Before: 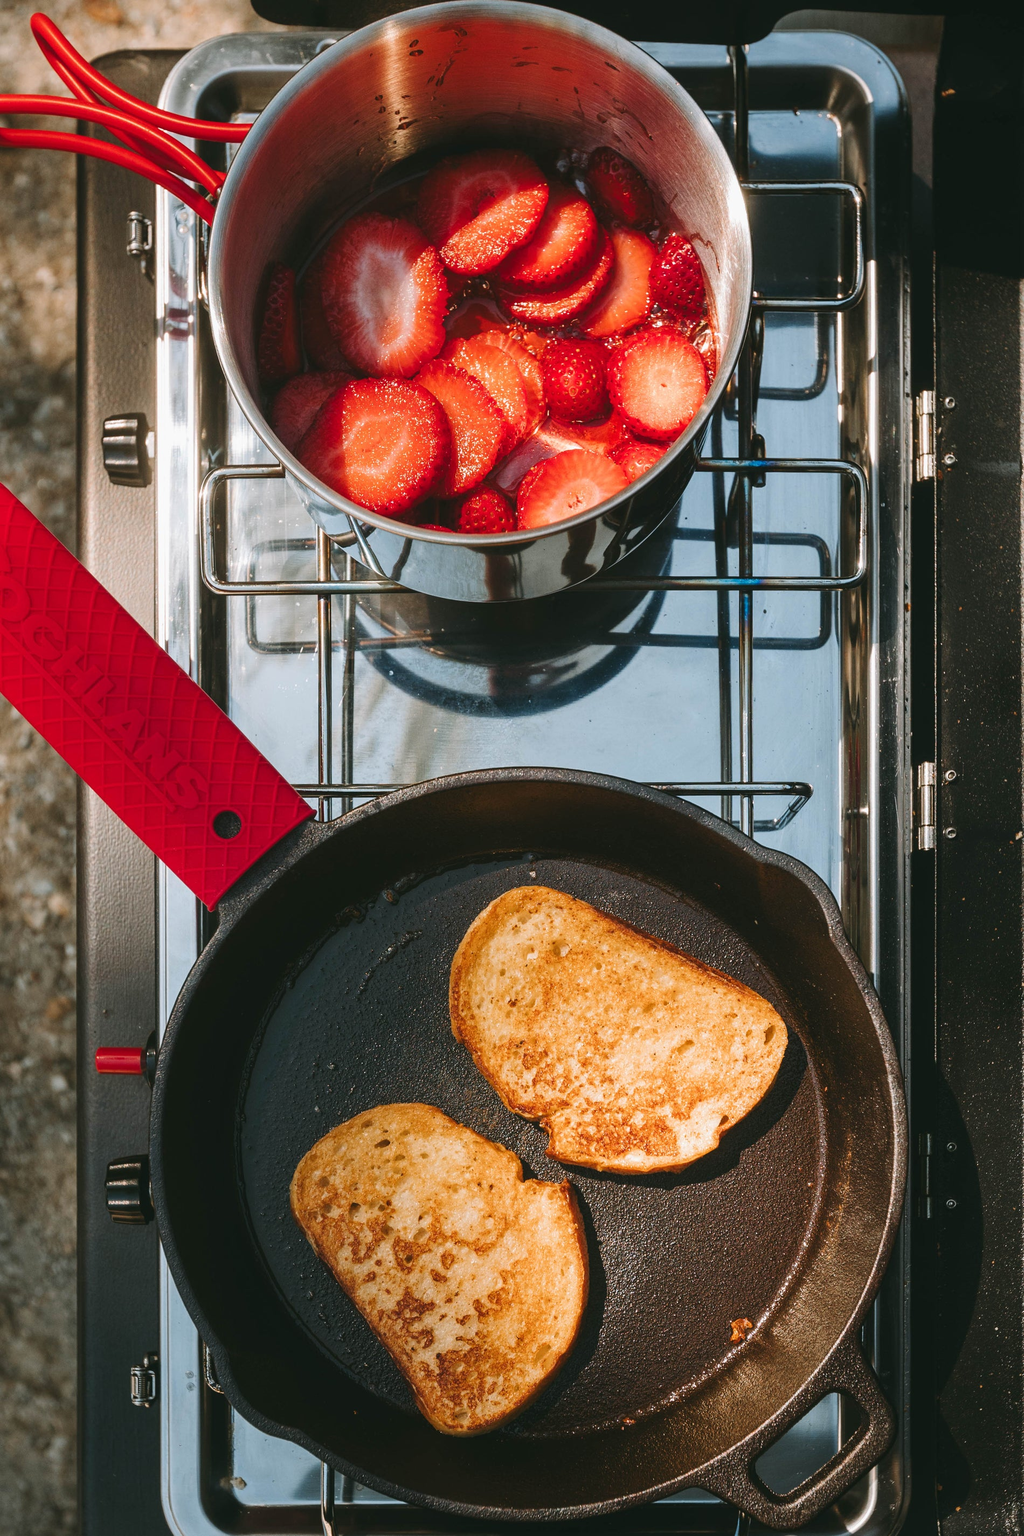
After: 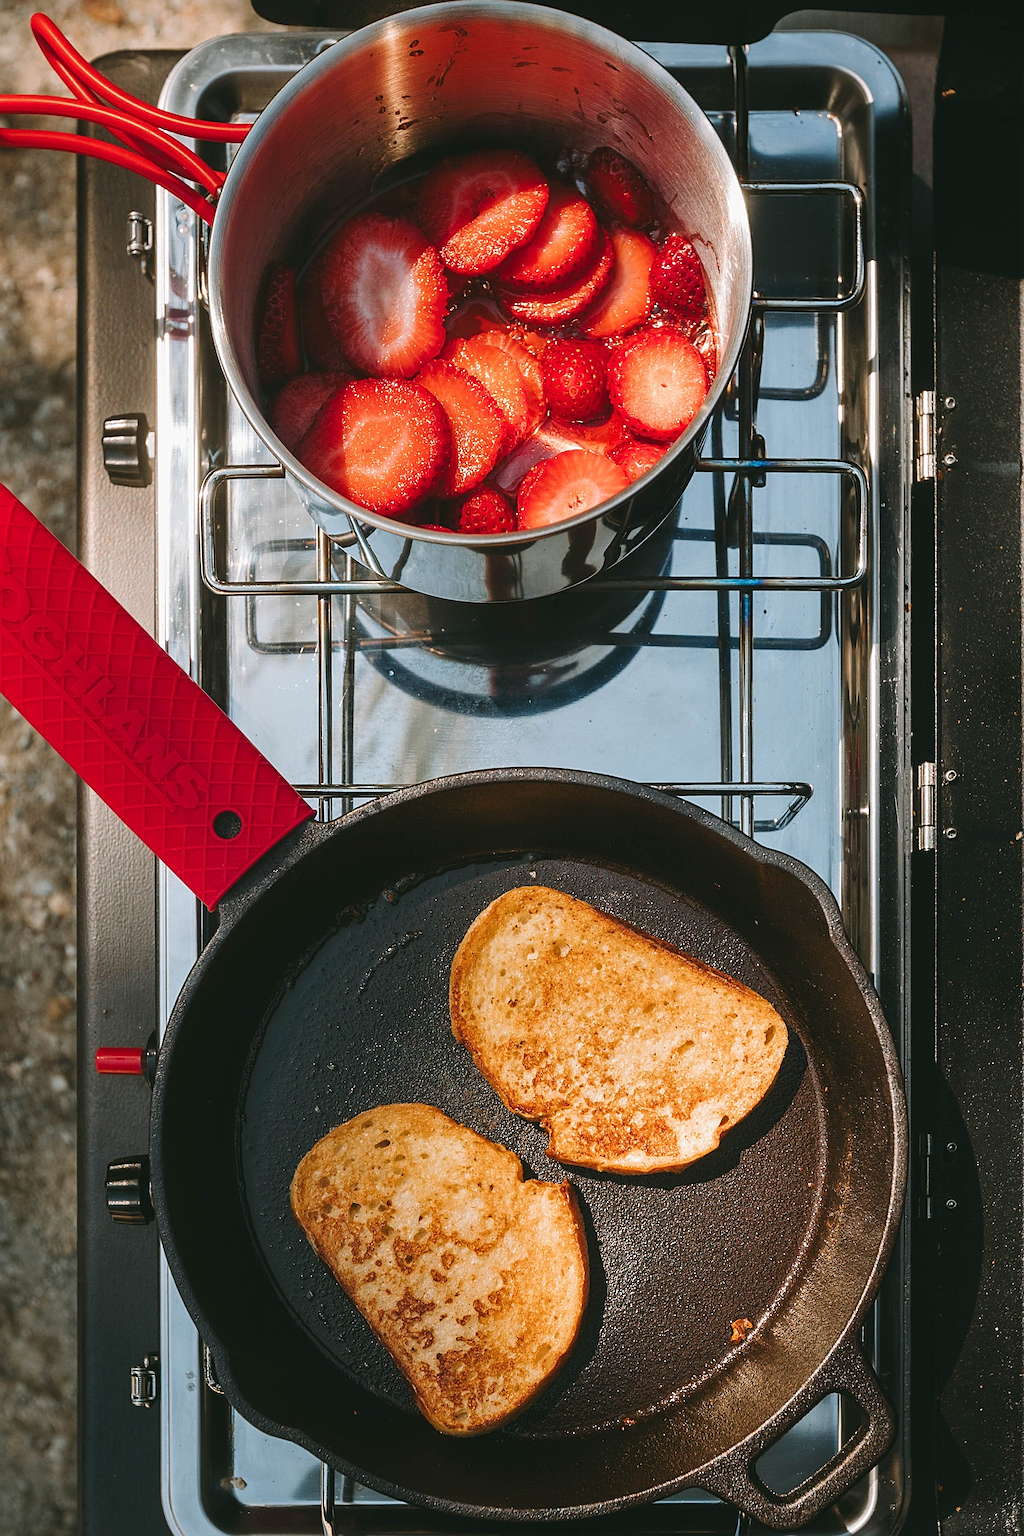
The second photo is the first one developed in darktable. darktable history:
shadows and highlights: shadows 5, soften with gaussian
sharpen: on, module defaults
